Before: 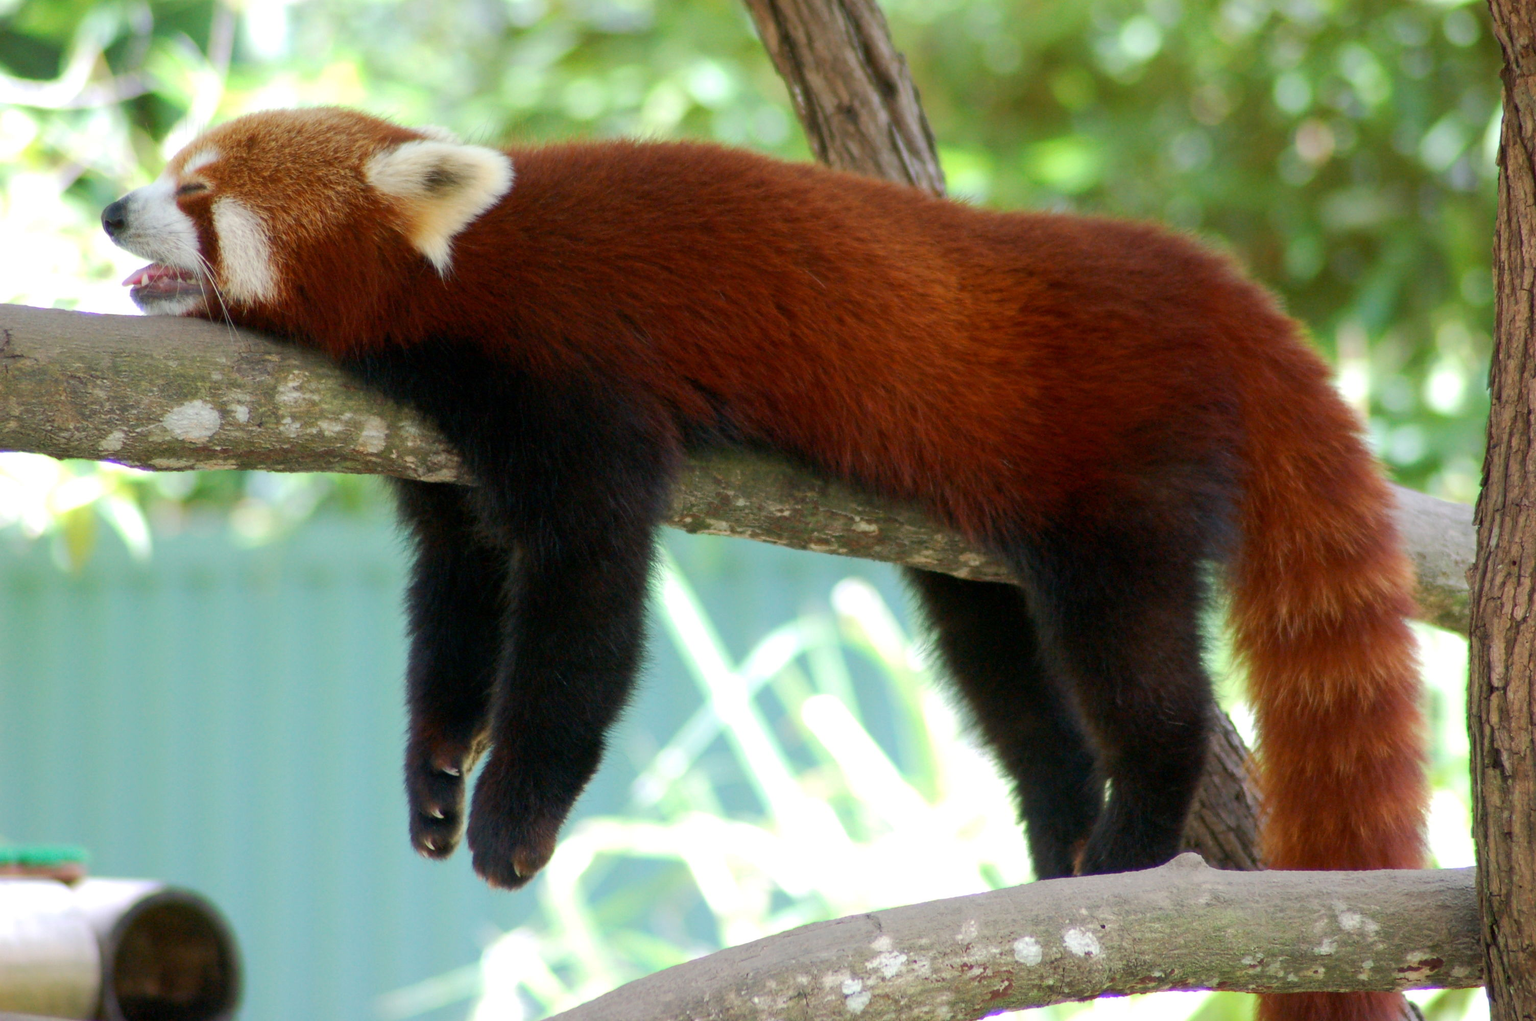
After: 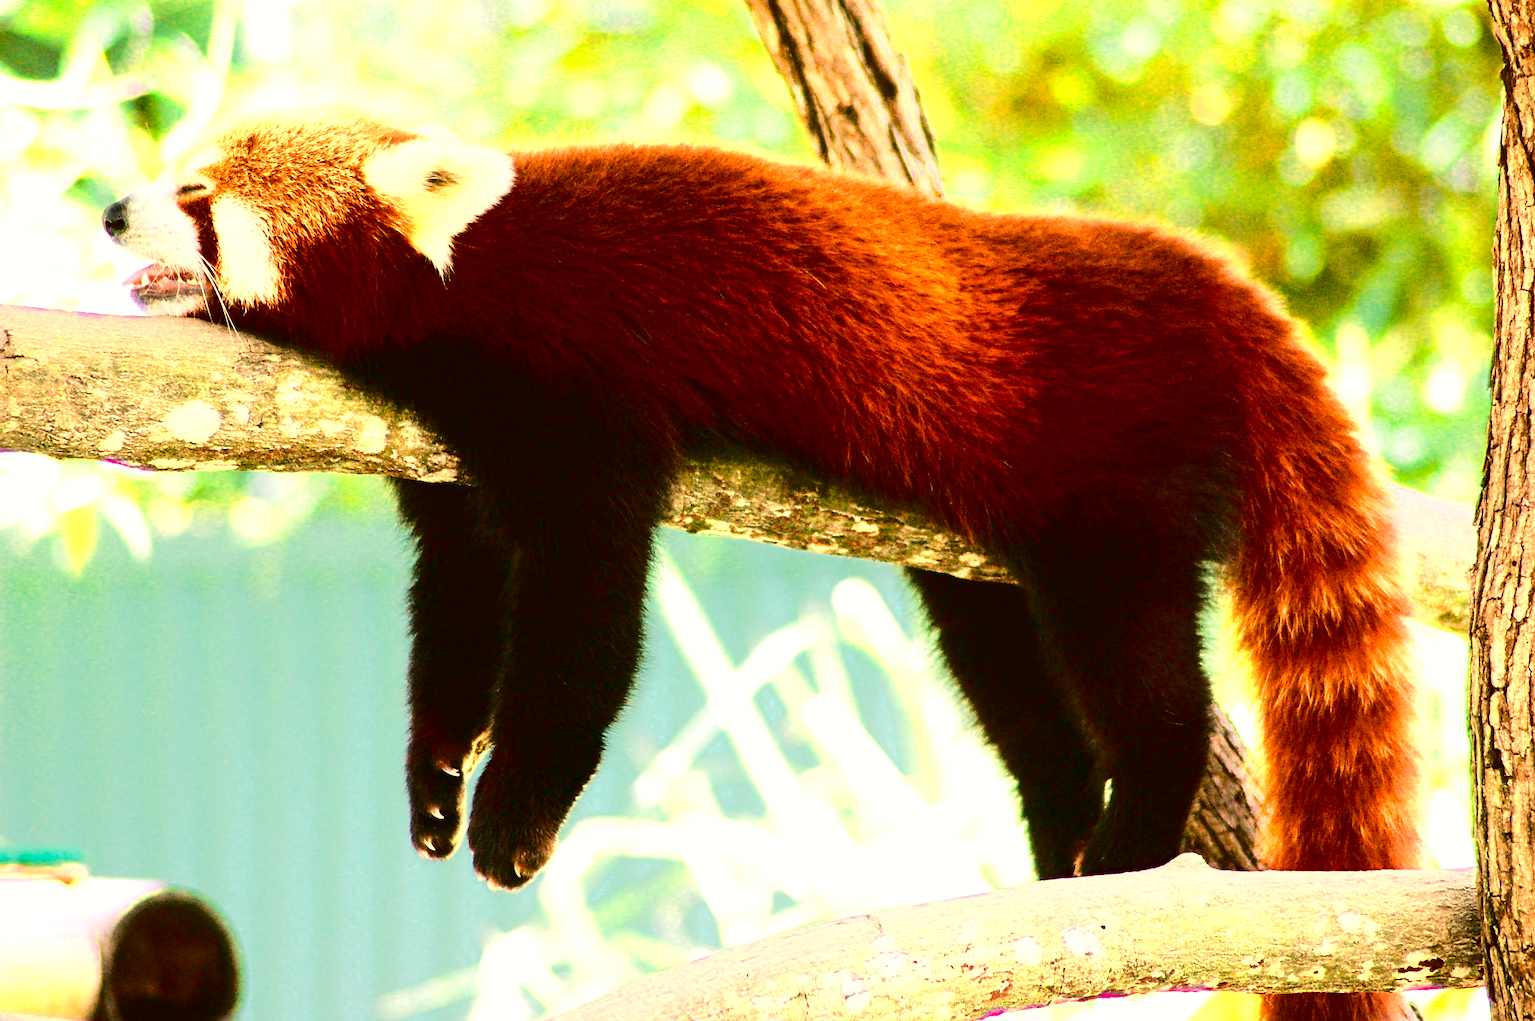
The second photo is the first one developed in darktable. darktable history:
exposure: exposure 0.203 EV, compensate exposure bias true, compensate highlight preservation false
contrast brightness saturation: contrast 0.224, brightness -0.193, saturation 0.232
haze removal: compatibility mode true, adaptive false
sharpen: on, module defaults
color correction: highlights a* 8.84, highlights b* 14.9, shadows a* -0.577, shadows b* 26.89
color zones: curves: ch0 [(0.018, 0.548) (0.197, 0.654) (0.425, 0.447) (0.605, 0.658) (0.732, 0.579)]; ch1 [(0.105, 0.531) (0.224, 0.531) (0.386, 0.39) (0.618, 0.456) (0.732, 0.456) (0.956, 0.421)]; ch2 [(0.039, 0.583) (0.215, 0.465) (0.399, 0.544) (0.465, 0.548) (0.614, 0.447) (0.724, 0.43) (0.882, 0.623) (0.956, 0.632)]
velvia: on, module defaults
tone equalizer: -7 EV 0.143 EV, -6 EV 0.592 EV, -5 EV 1.18 EV, -4 EV 1.32 EV, -3 EV 1.13 EV, -2 EV 0.6 EV, -1 EV 0.163 EV, edges refinement/feathering 500, mask exposure compensation -1.57 EV, preserve details no
